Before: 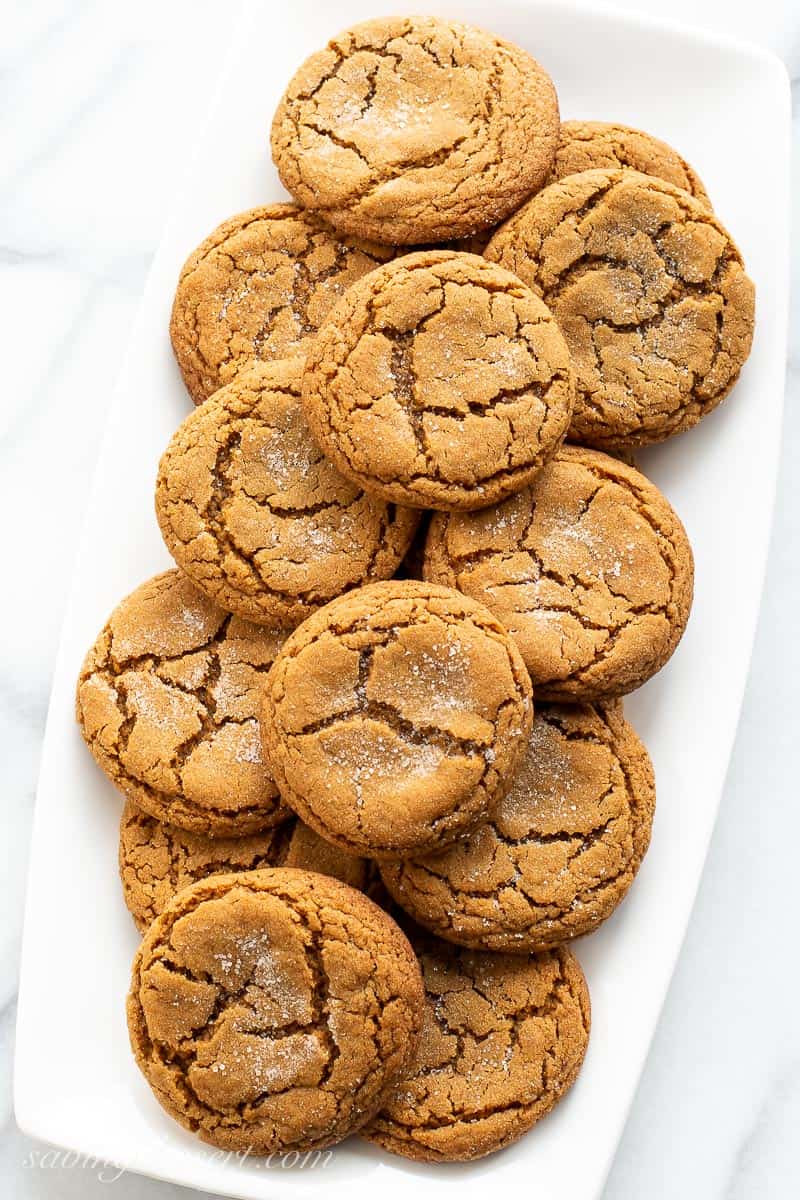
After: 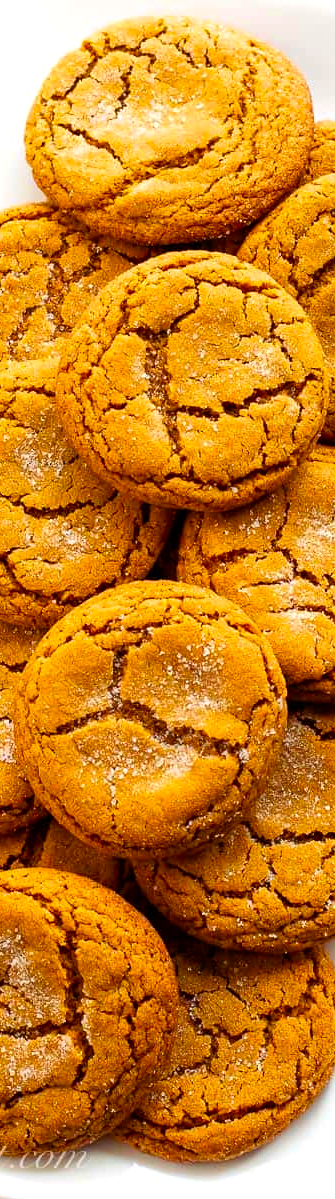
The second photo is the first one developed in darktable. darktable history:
color zones: curves: ch1 [(0.25, 0.61) (0.75, 0.248)]
color balance rgb: shadows lift › chroma 4.46%, shadows lift › hue 26.78°, power › hue 210.67°, perceptual saturation grading › global saturation 31.16%, contrast 4.475%
crop: left 30.867%, right 27.181%
